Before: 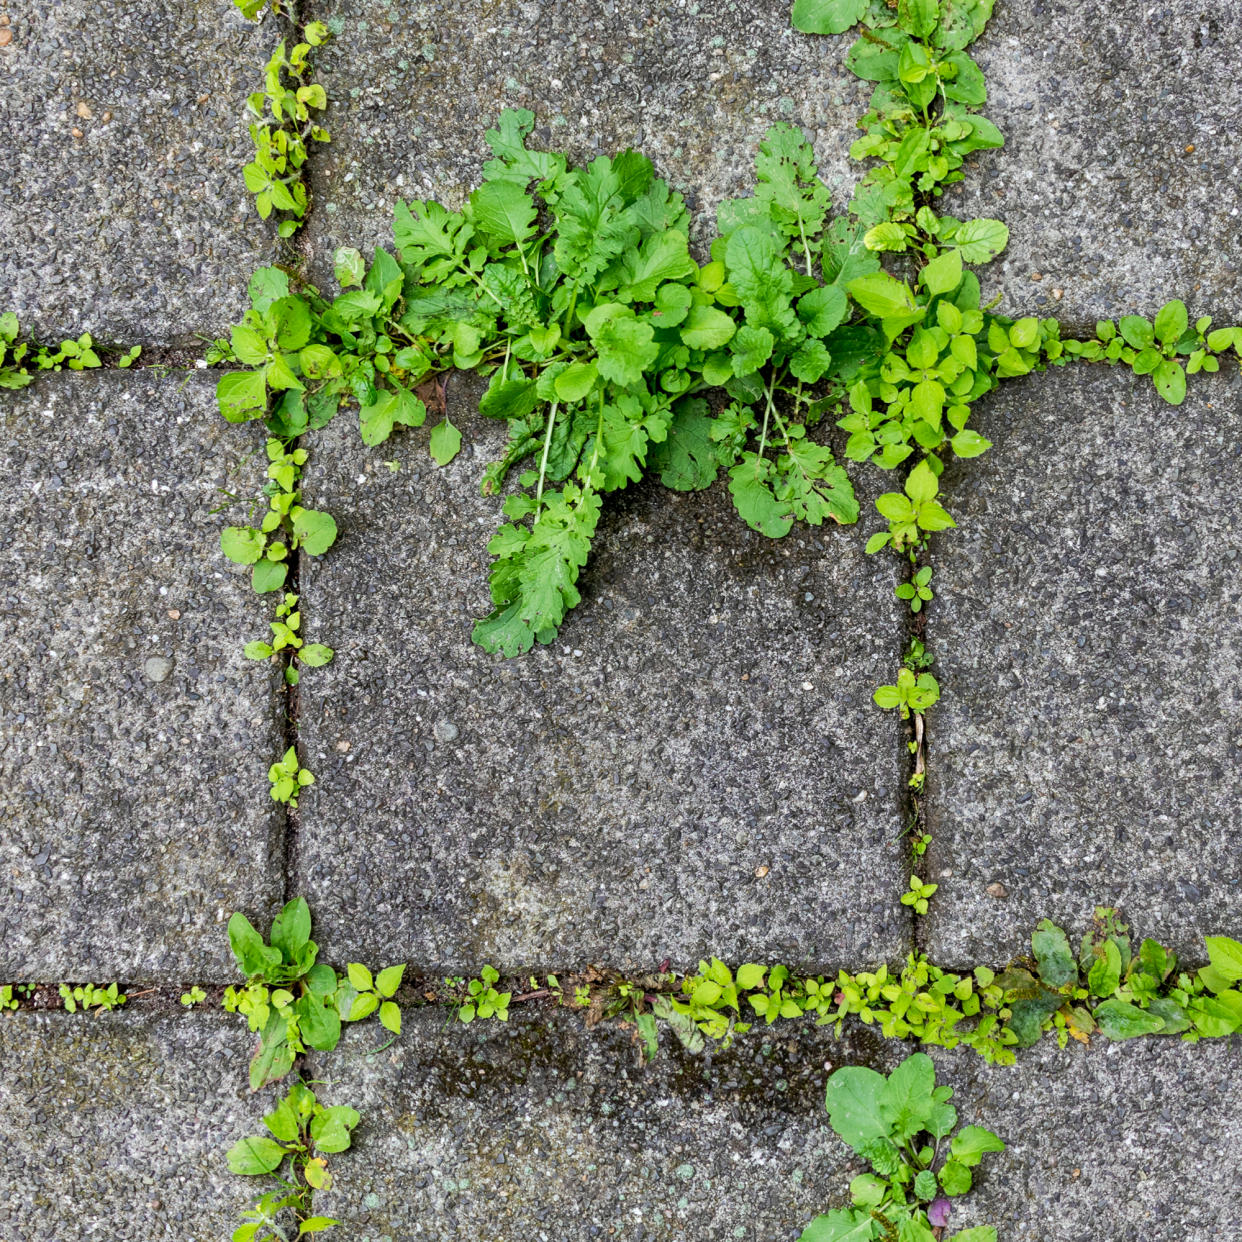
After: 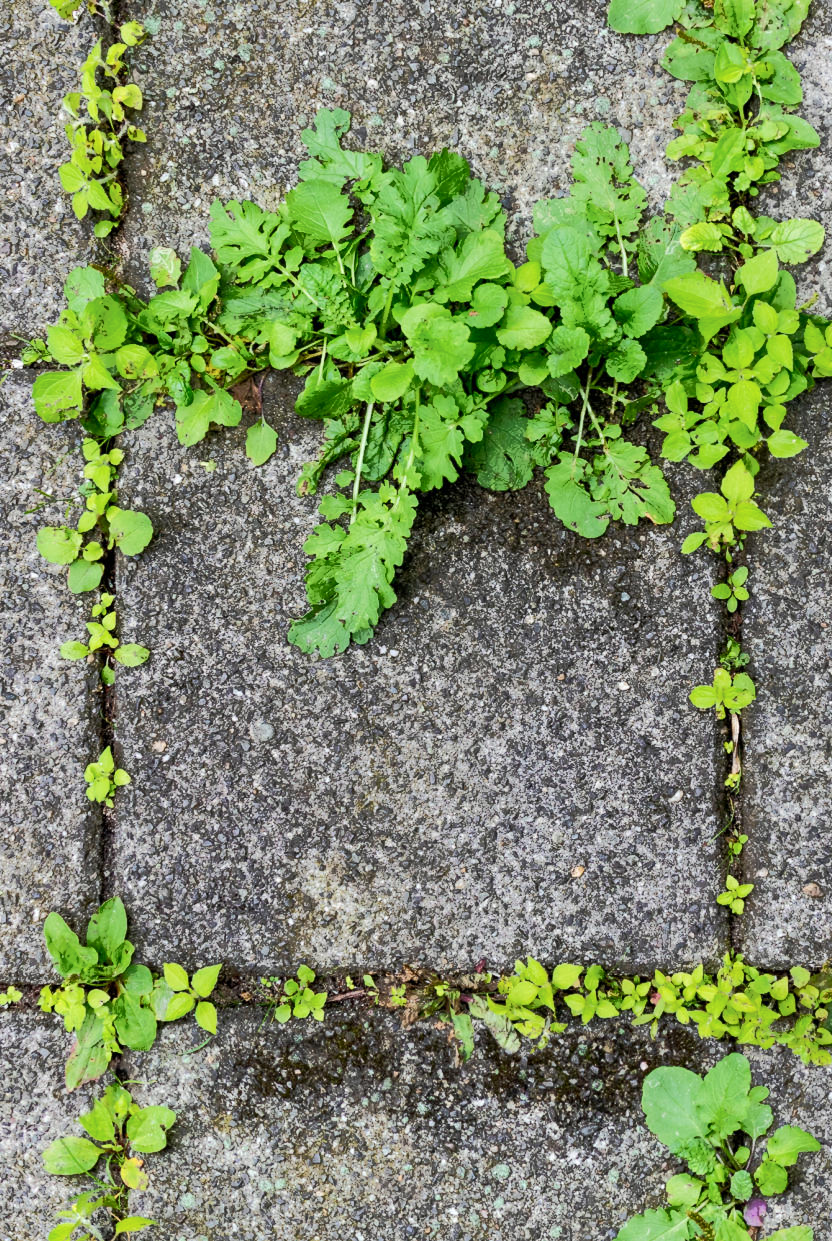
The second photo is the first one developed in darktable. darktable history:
tone curve: curves: ch0 [(0, 0) (0.003, 0.003) (0.011, 0.011) (0.025, 0.024) (0.044, 0.043) (0.069, 0.067) (0.1, 0.096) (0.136, 0.131) (0.177, 0.171) (0.224, 0.217) (0.277, 0.267) (0.335, 0.324) (0.399, 0.385) (0.468, 0.452) (0.543, 0.632) (0.623, 0.697) (0.709, 0.766) (0.801, 0.839) (0.898, 0.917) (1, 1)], color space Lab, independent channels, preserve colors none
crop and rotate: left 14.843%, right 18.09%
